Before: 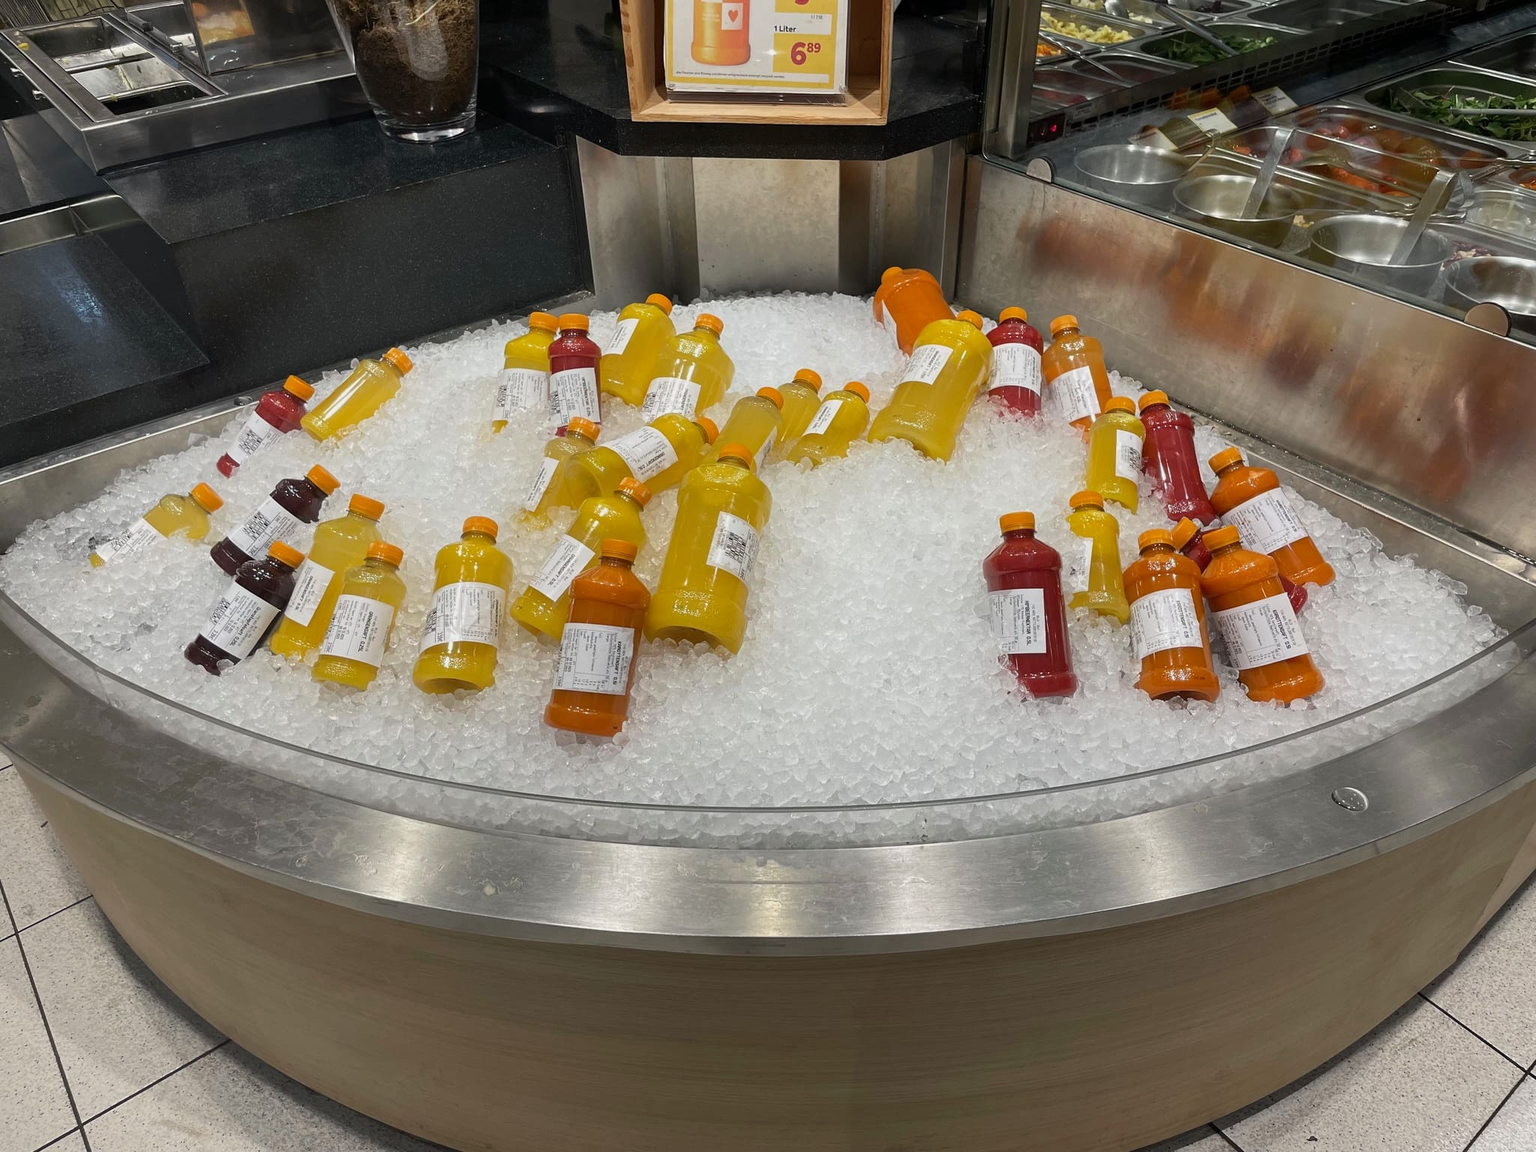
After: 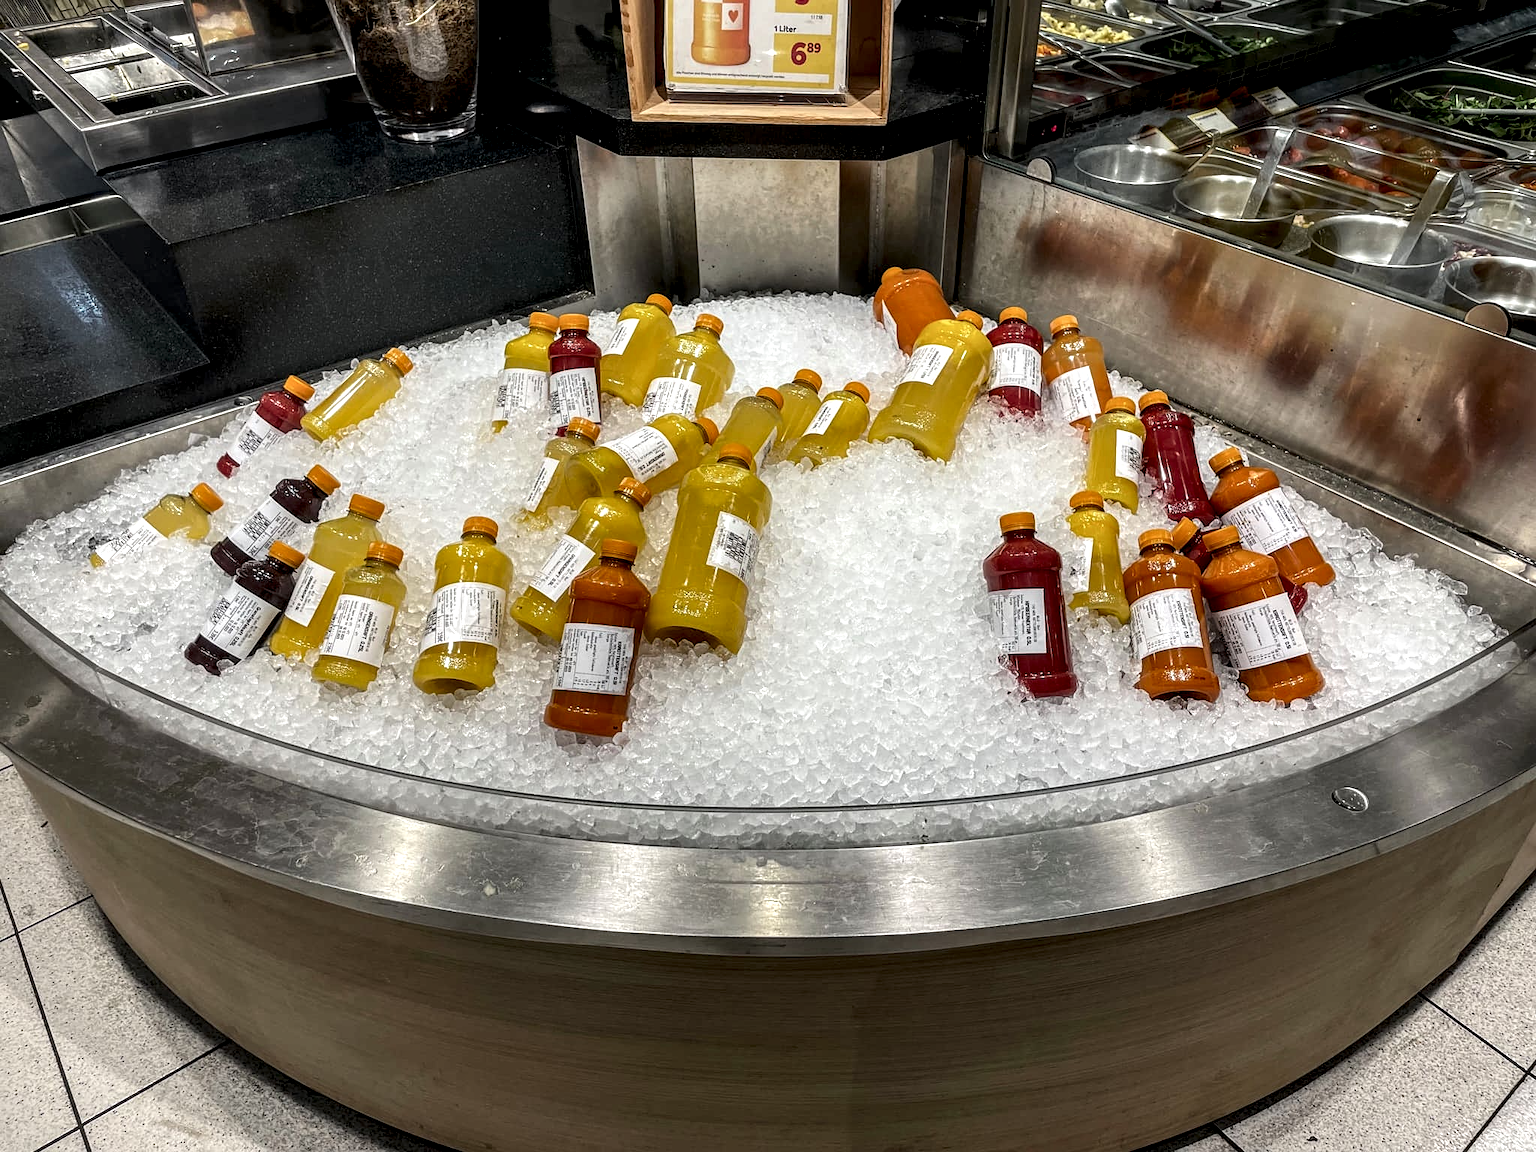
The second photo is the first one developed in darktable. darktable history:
sharpen: amount 0.2
local contrast: highlights 20%, detail 197%
